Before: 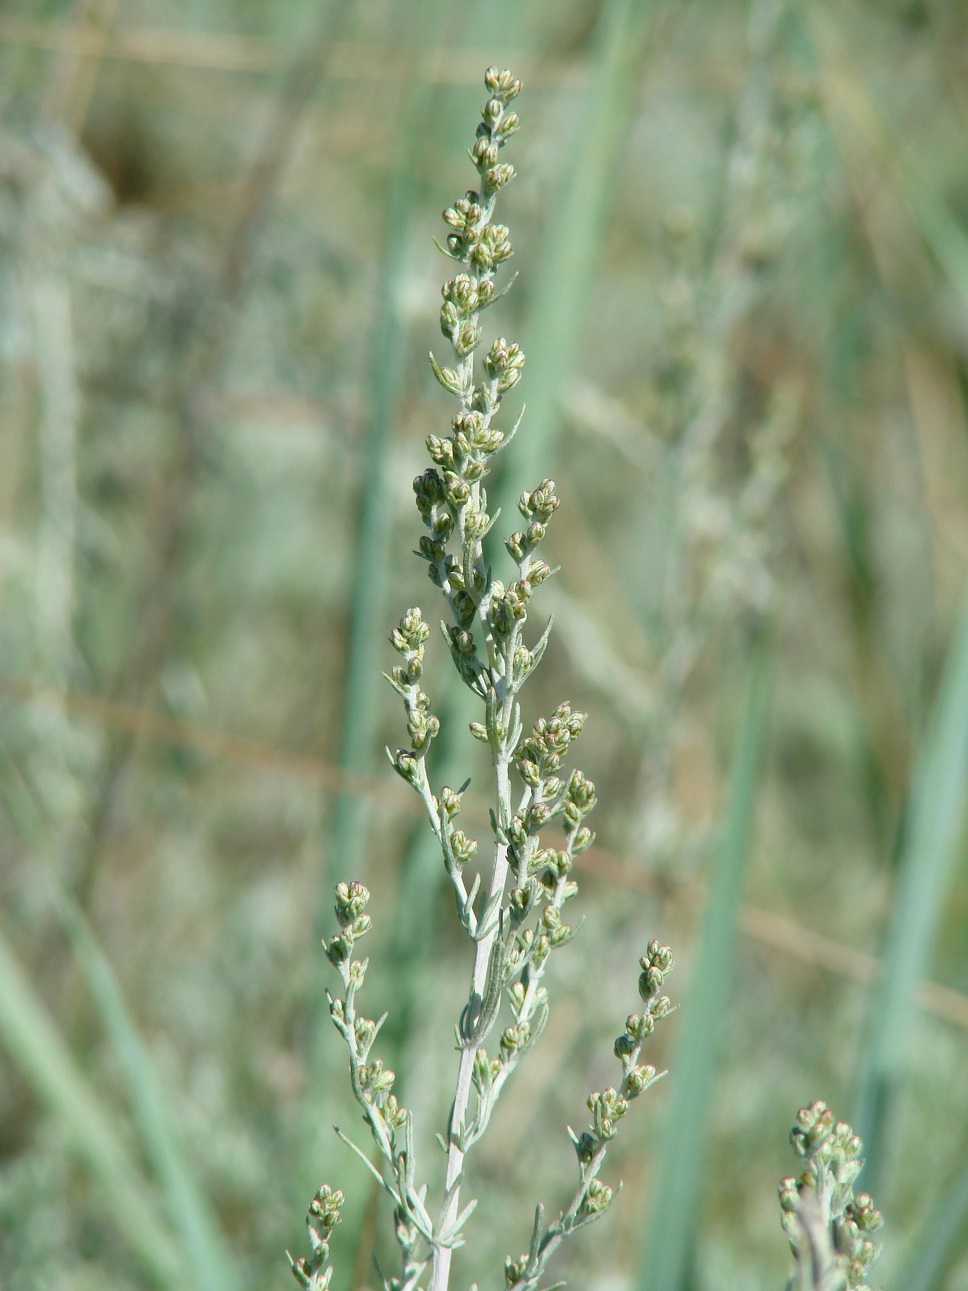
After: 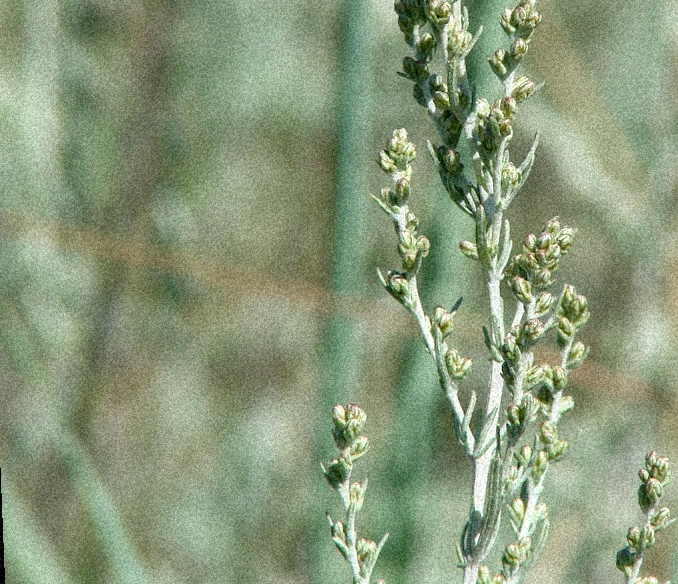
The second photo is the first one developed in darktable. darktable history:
rotate and perspective: rotation -2.12°, lens shift (vertical) 0.009, lens shift (horizontal) -0.008, automatic cropping original format, crop left 0.036, crop right 0.964, crop top 0.05, crop bottom 0.959
crop: top 36.498%, right 27.964%, bottom 14.995%
grain: coarseness 46.9 ISO, strength 50.21%, mid-tones bias 0%
local contrast: detail 130%
